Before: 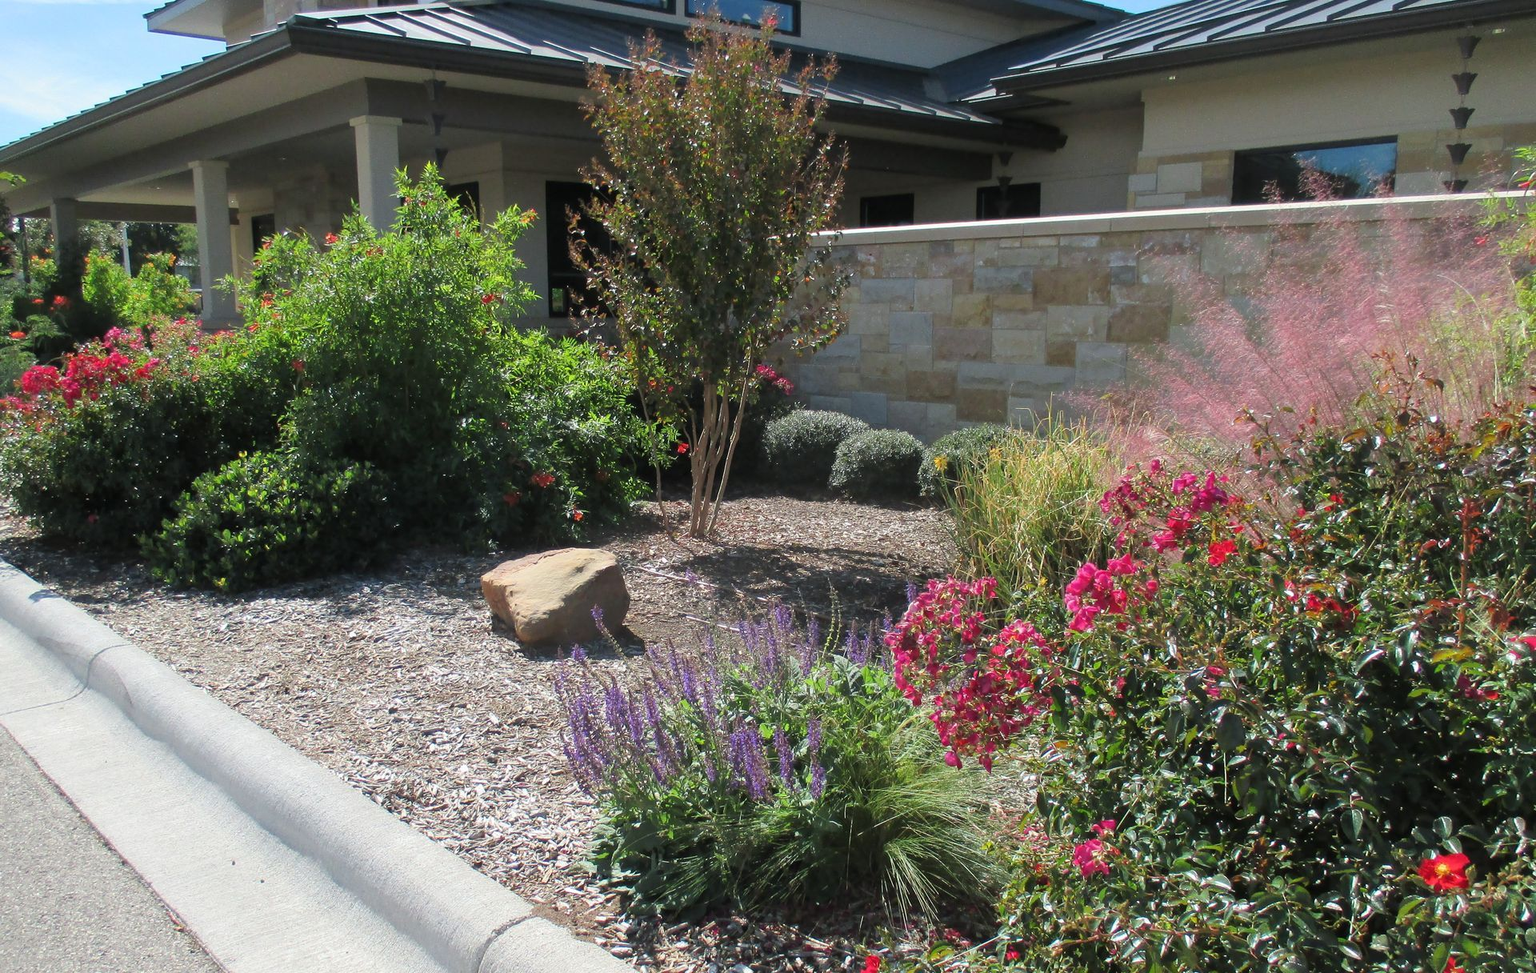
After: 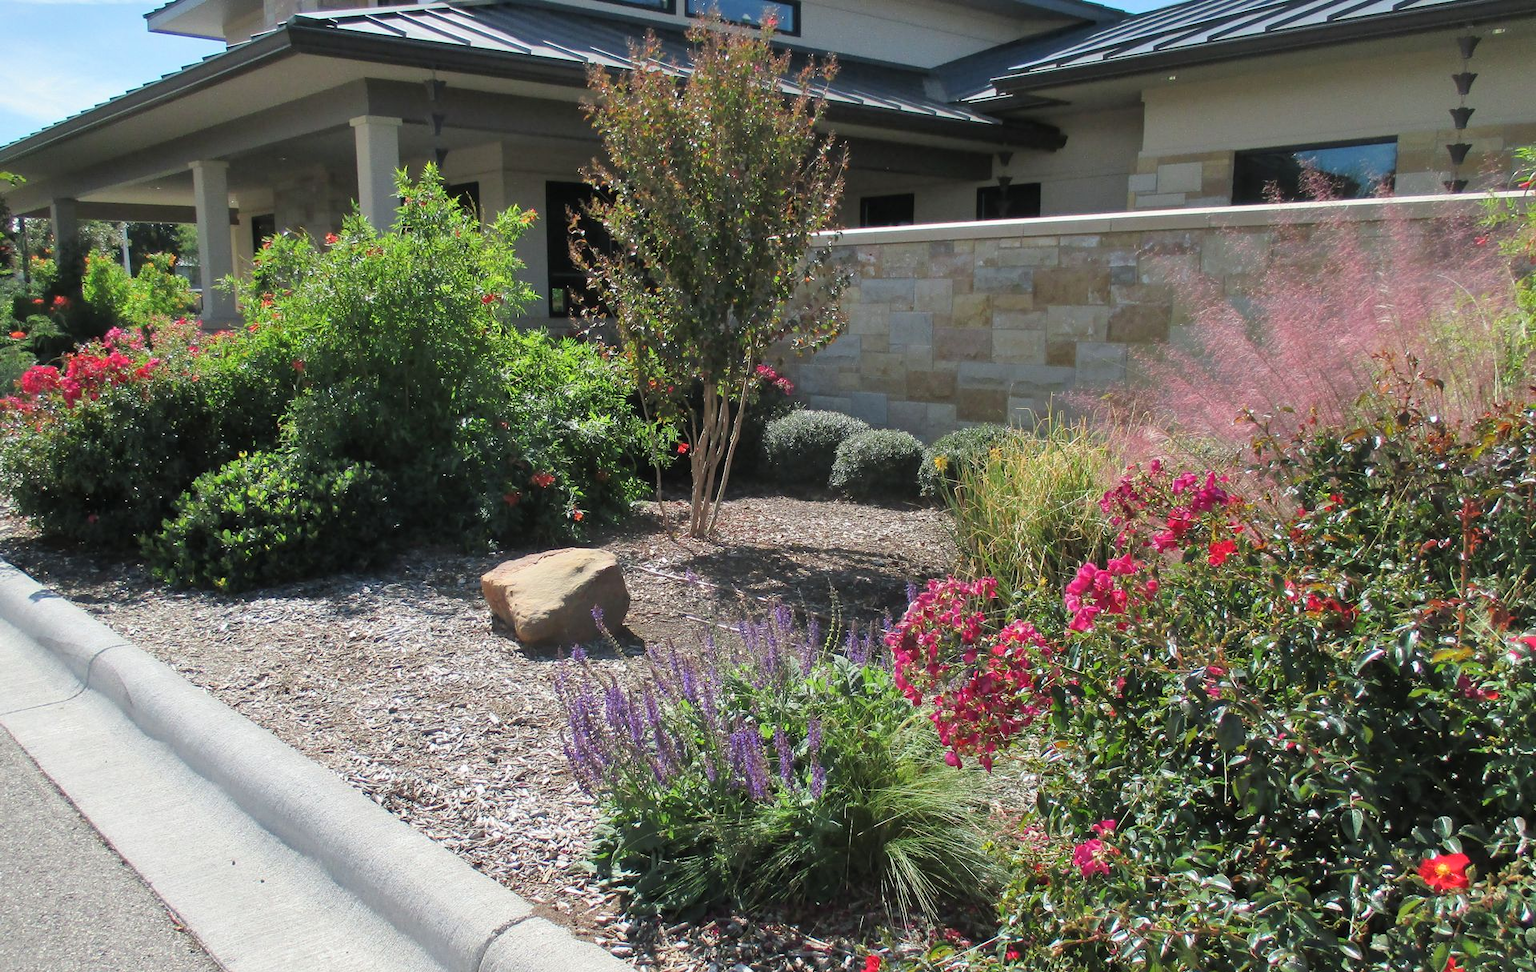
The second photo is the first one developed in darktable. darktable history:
shadows and highlights: shadows 52.34, highlights -28.23, soften with gaussian
